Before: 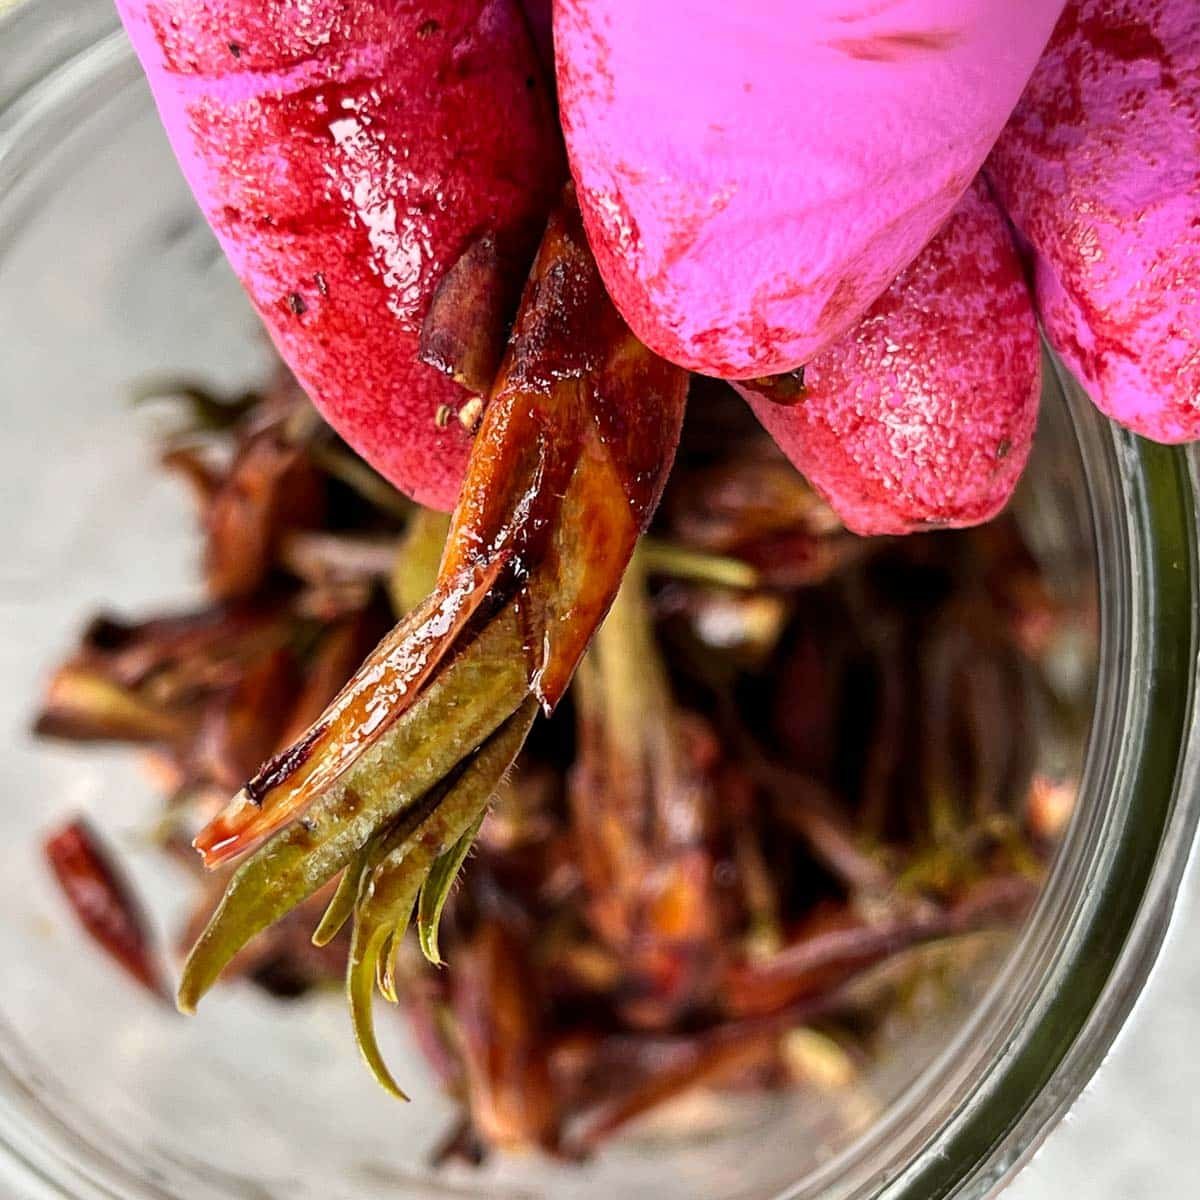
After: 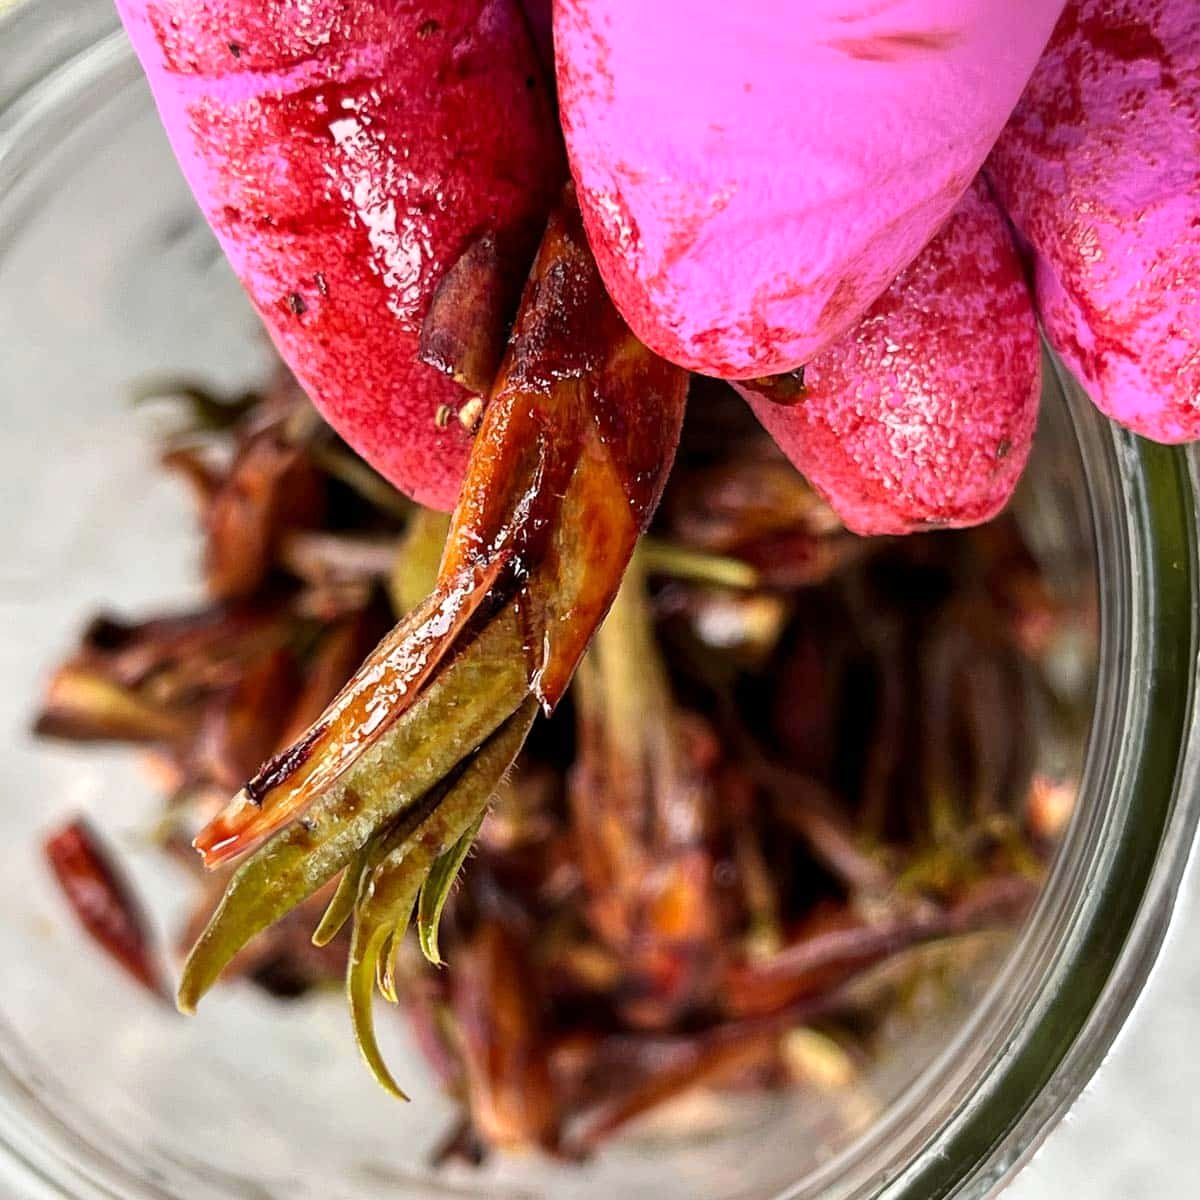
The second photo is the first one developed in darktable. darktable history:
exposure: exposure 0.086 EV, compensate exposure bias true, compensate highlight preservation false
